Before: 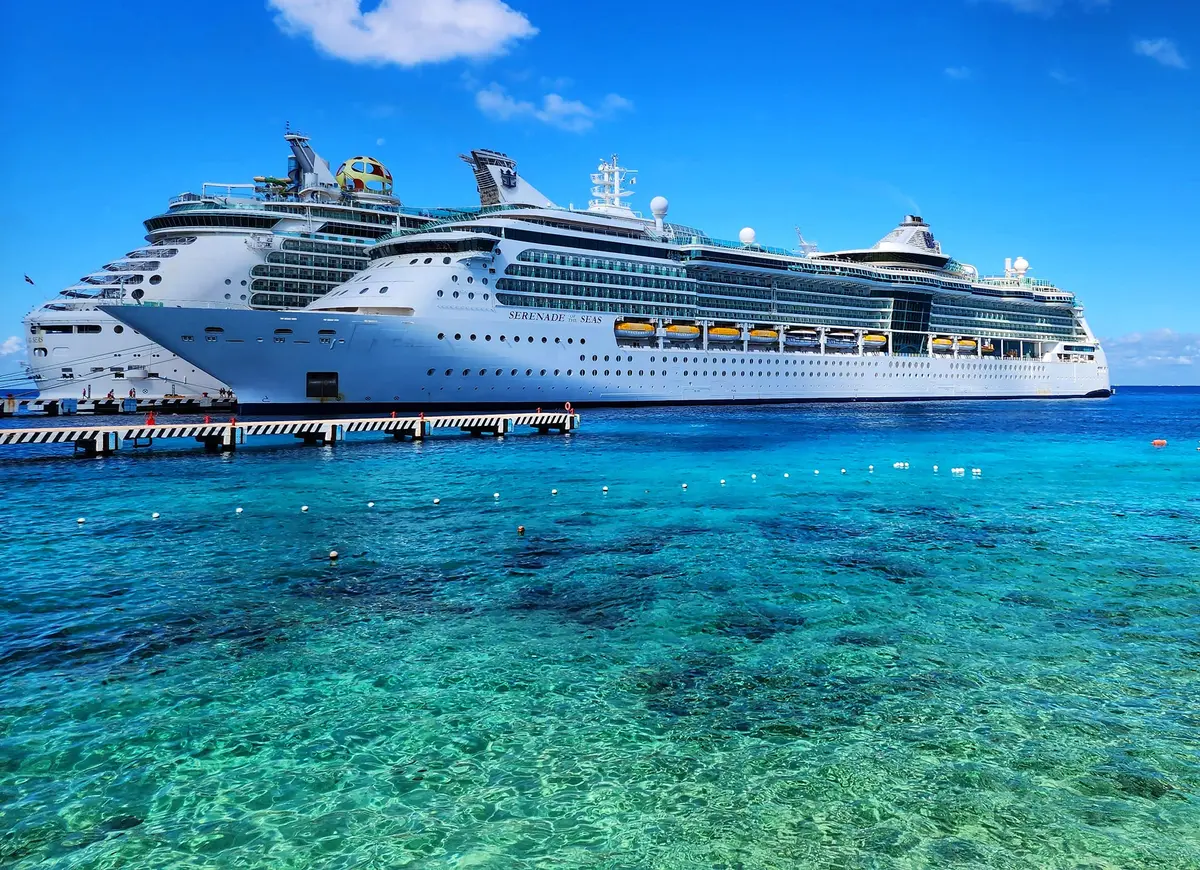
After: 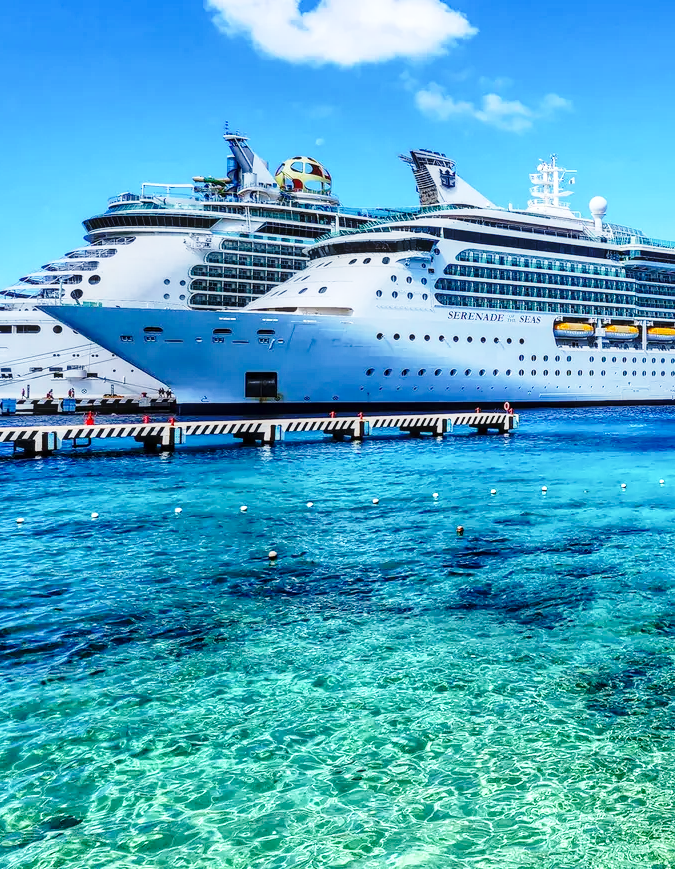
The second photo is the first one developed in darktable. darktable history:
local contrast: on, module defaults
crop: left 5.114%, right 38.589%
base curve: curves: ch0 [(0, 0) (0.028, 0.03) (0.121, 0.232) (0.46, 0.748) (0.859, 0.968) (1, 1)], preserve colors none
